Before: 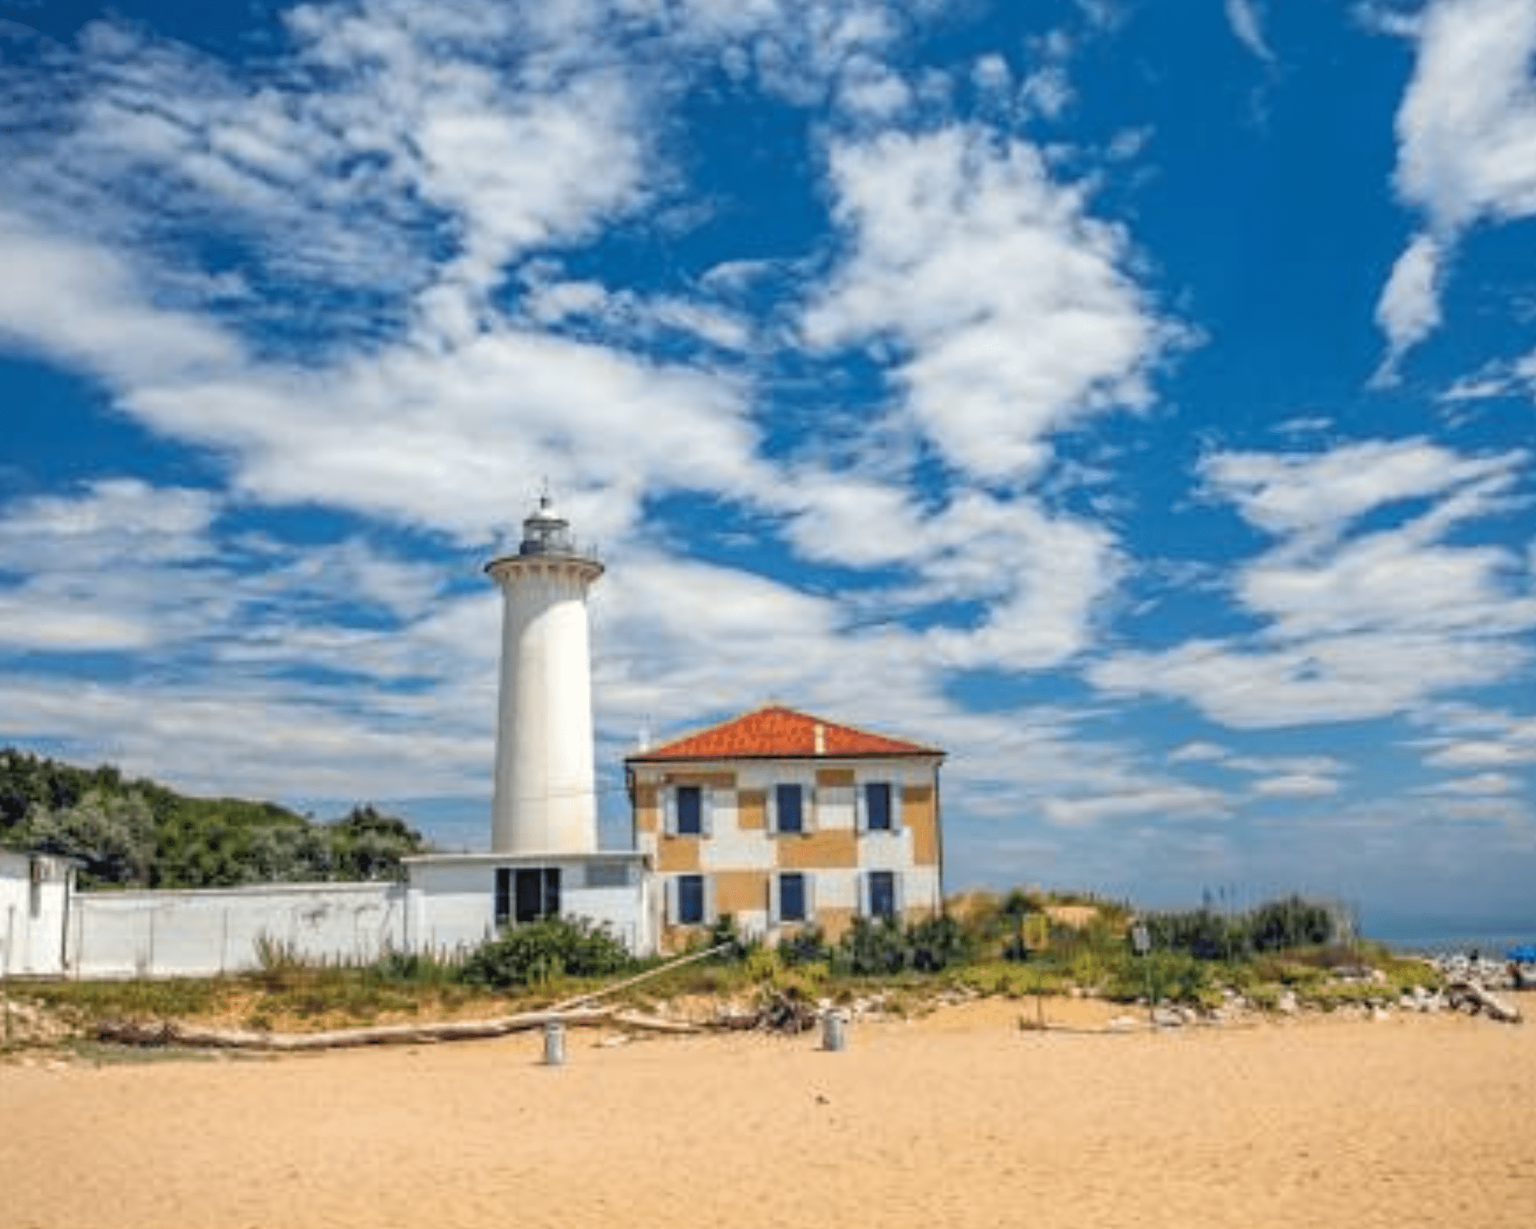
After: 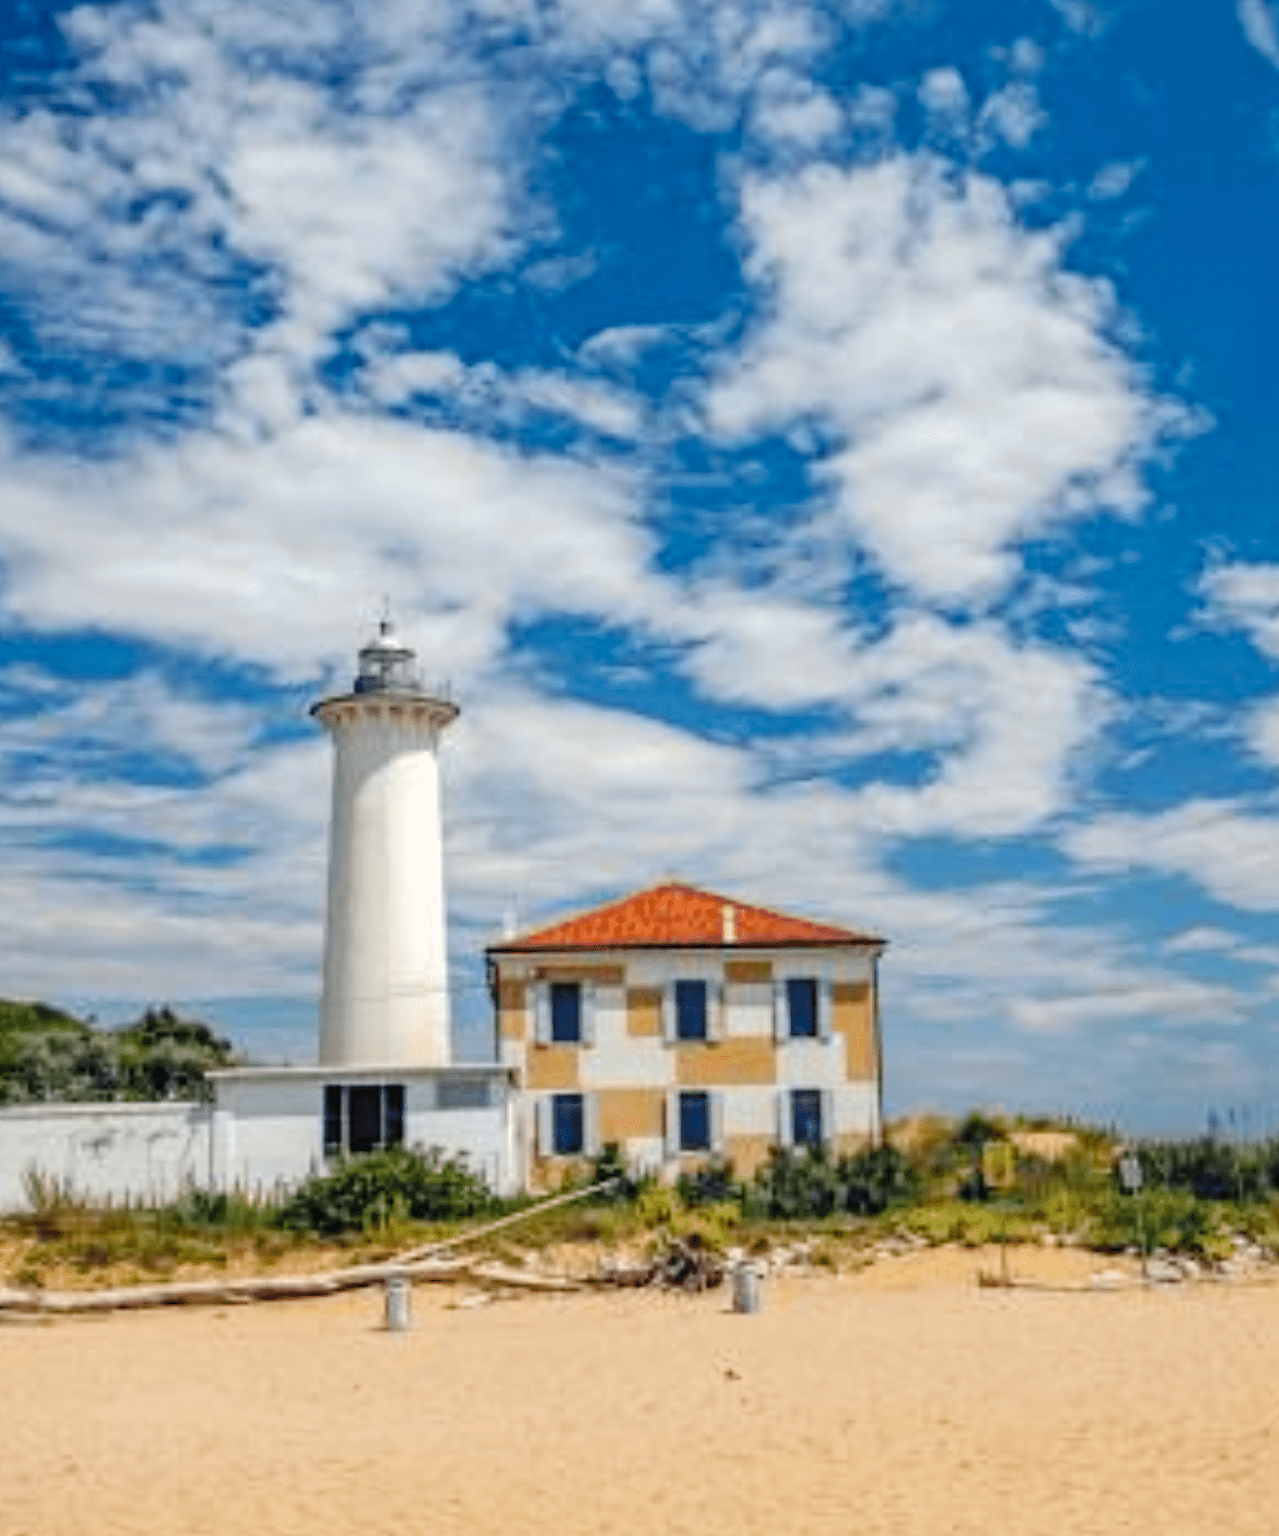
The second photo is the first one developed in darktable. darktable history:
crop: left 15.419%, right 17.914%
tone curve: curves: ch0 [(0, 0) (0.003, 0.005) (0.011, 0.006) (0.025, 0.013) (0.044, 0.027) (0.069, 0.042) (0.1, 0.06) (0.136, 0.085) (0.177, 0.118) (0.224, 0.171) (0.277, 0.239) (0.335, 0.314) (0.399, 0.394) (0.468, 0.473) (0.543, 0.552) (0.623, 0.64) (0.709, 0.718) (0.801, 0.801) (0.898, 0.882) (1, 1)], preserve colors none
